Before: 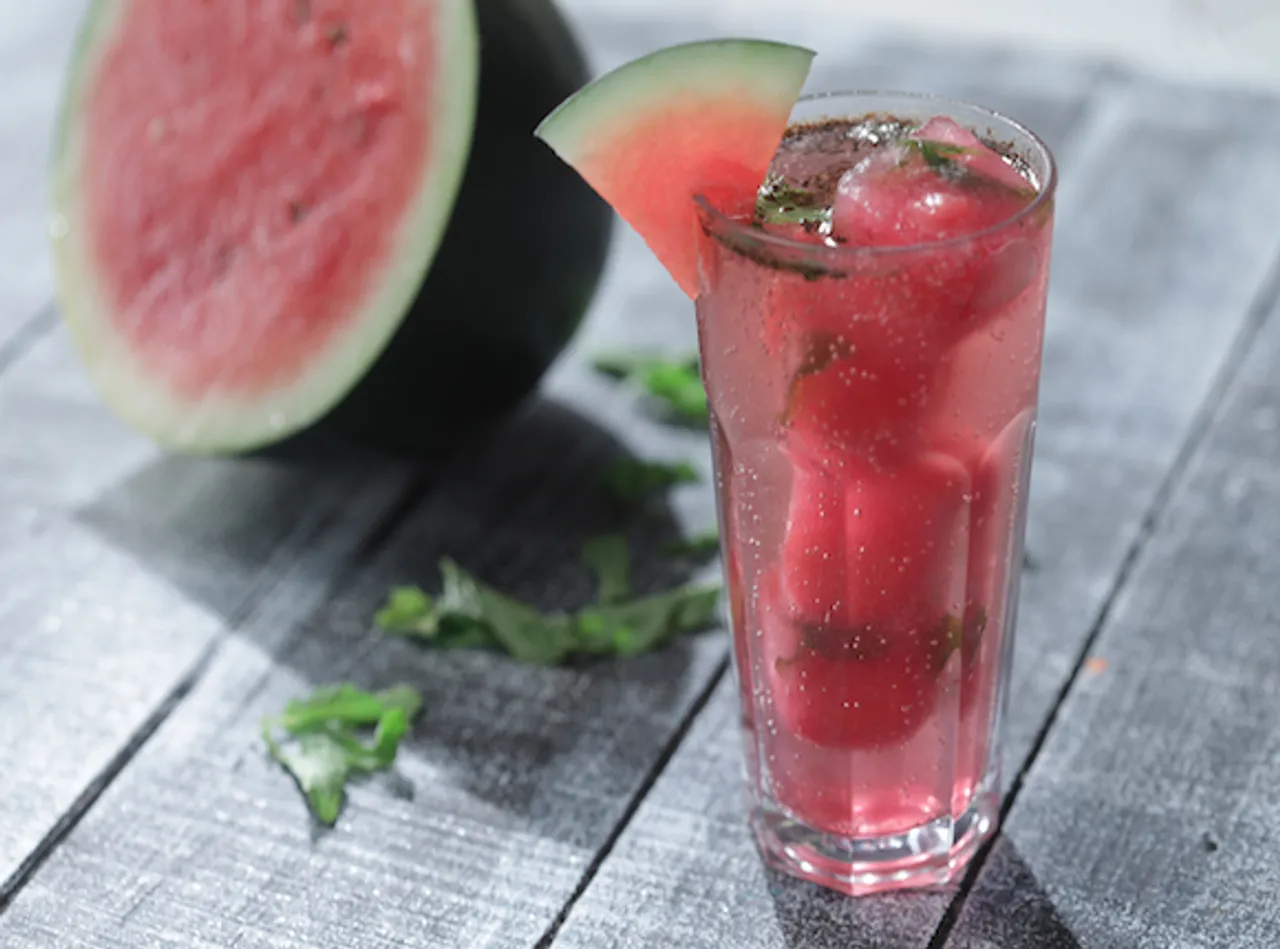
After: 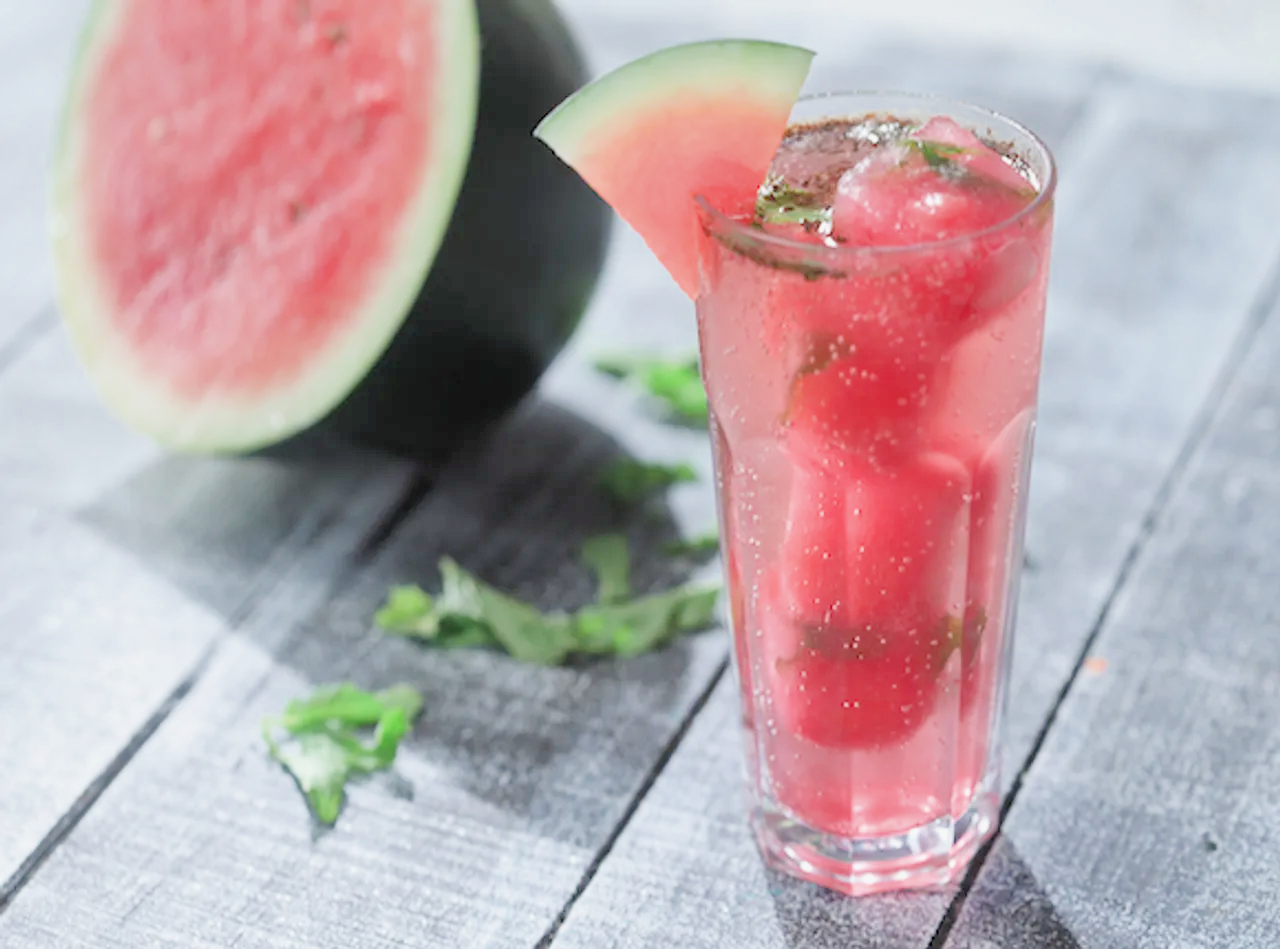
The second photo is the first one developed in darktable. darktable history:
exposure: black level correction 0.001, exposure 1.813 EV, compensate highlight preservation false
filmic rgb: black relative exposure -7.3 EV, white relative exposure 5.05 EV, hardness 3.2
shadows and highlights: on, module defaults
